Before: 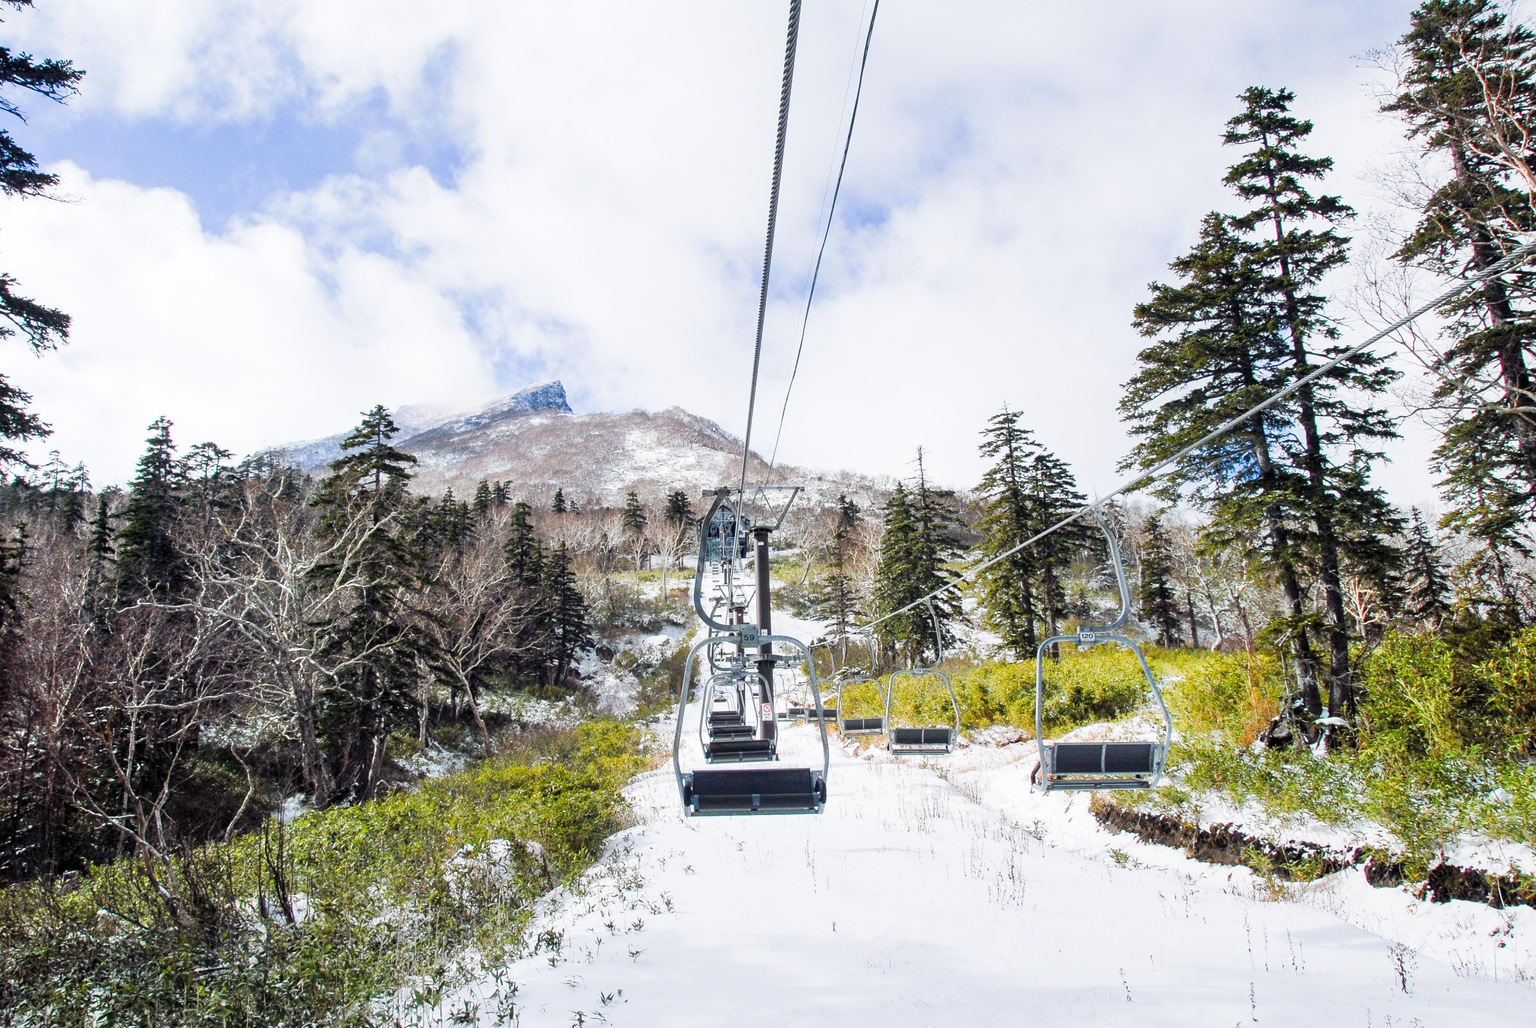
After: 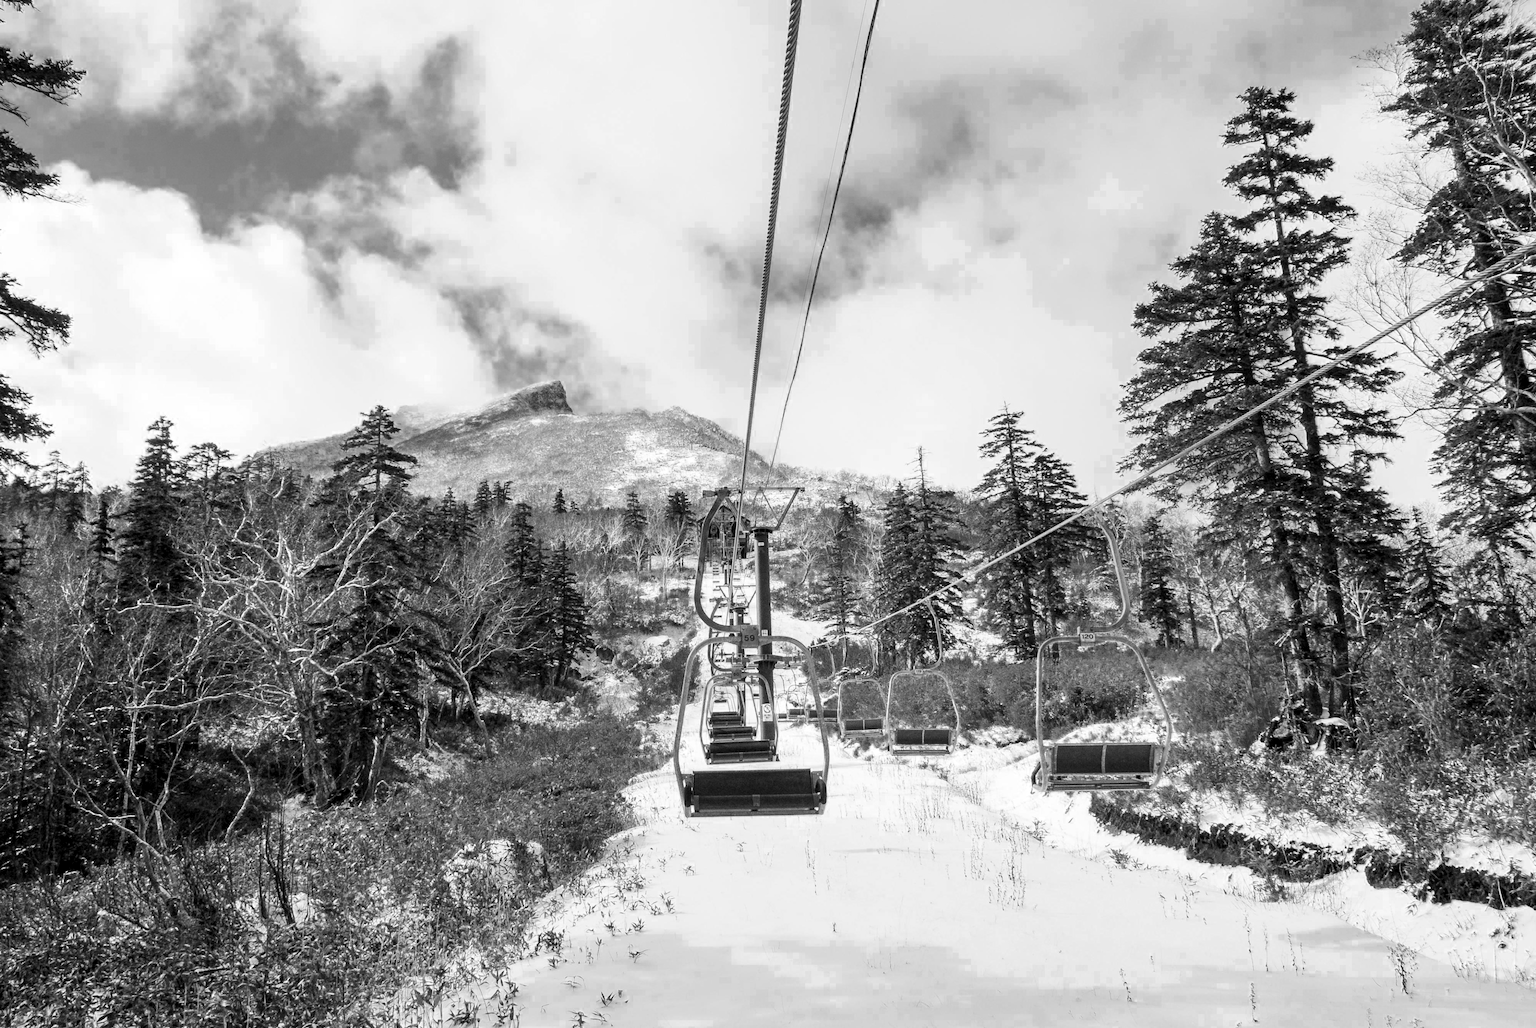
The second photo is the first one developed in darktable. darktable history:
color zones: curves: ch0 [(0.002, 0.429) (0.121, 0.212) (0.198, 0.113) (0.276, 0.344) (0.331, 0.541) (0.41, 0.56) (0.482, 0.289) (0.619, 0.227) (0.721, 0.18) (0.821, 0.435) (0.928, 0.555) (1, 0.587)]; ch1 [(0, 0) (0.143, 0) (0.286, 0) (0.429, 0) (0.571, 0) (0.714, 0) (0.857, 0)]
color balance rgb: perceptual saturation grading › global saturation 30%, global vibrance 20%
local contrast: highlights 100%, shadows 100%, detail 120%, midtone range 0.2
